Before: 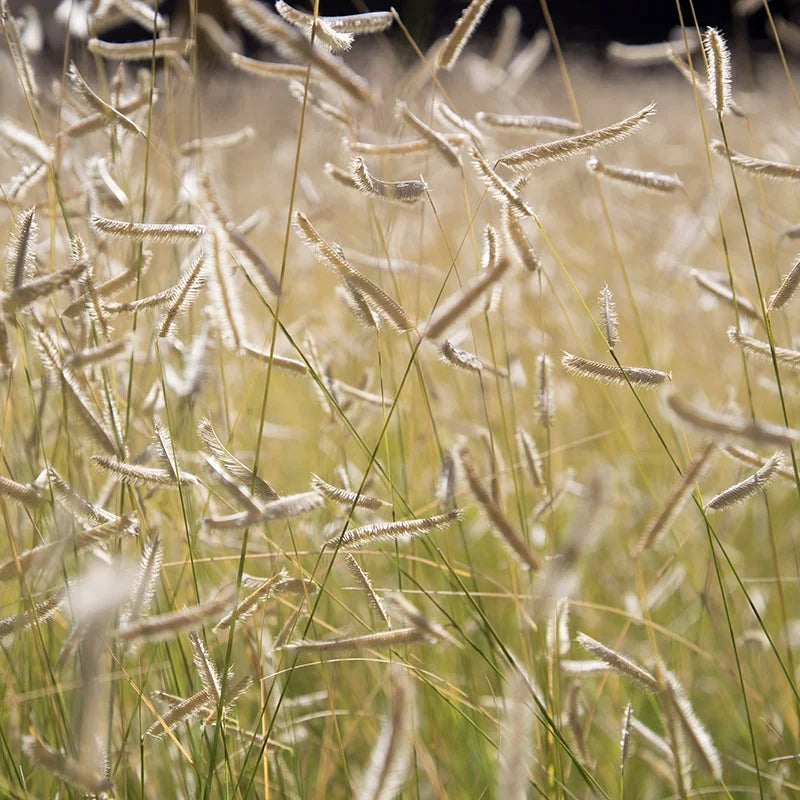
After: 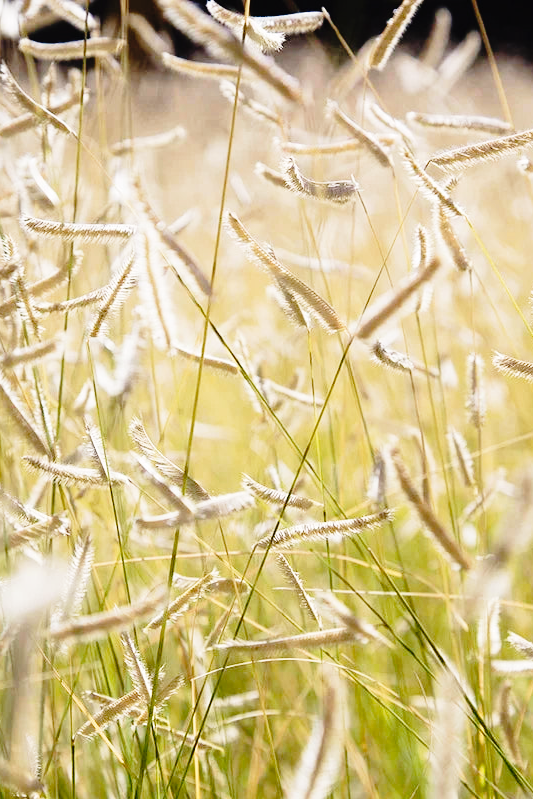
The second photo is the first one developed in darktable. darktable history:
crop and rotate: left 8.701%, right 24.62%
tone curve: curves: ch0 [(0, 0.013) (0.117, 0.081) (0.257, 0.259) (0.408, 0.45) (0.611, 0.64) (0.81, 0.857) (1, 1)]; ch1 [(0, 0) (0.287, 0.198) (0.501, 0.506) (0.56, 0.584) (0.715, 0.741) (0.976, 0.992)]; ch2 [(0, 0) (0.369, 0.362) (0.5, 0.5) (0.537, 0.547) (0.59, 0.603) (0.681, 0.754) (1, 1)], preserve colors none
base curve: curves: ch0 [(0, 0) (0.036, 0.025) (0.121, 0.166) (0.206, 0.329) (0.605, 0.79) (1, 1)], preserve colors none
